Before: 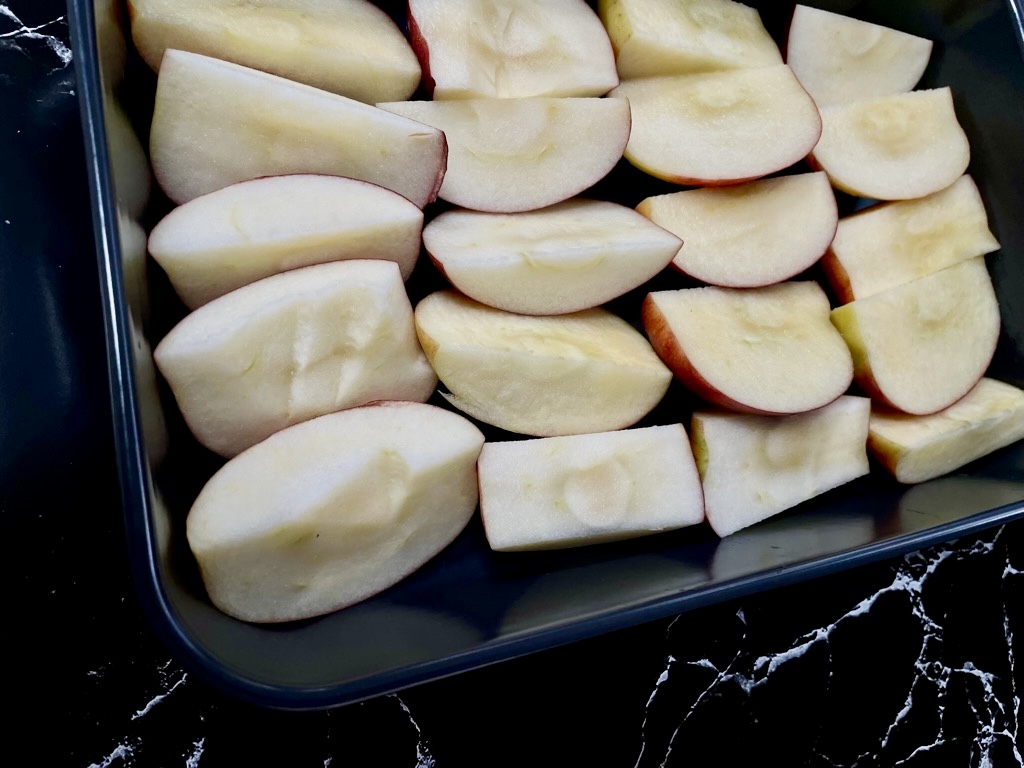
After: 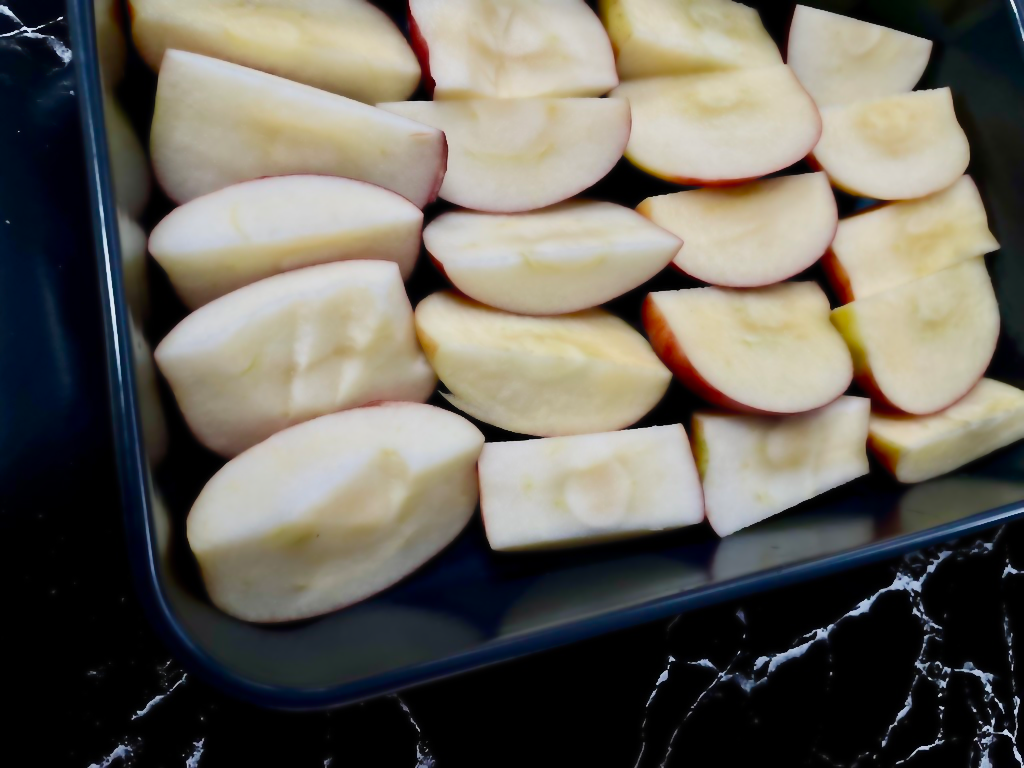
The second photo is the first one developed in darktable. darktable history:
contrast equalizer: octaves 7, y [[0.5, 0.5, 0.5, 0.515, 0.749, 0.84], [0.5 ×6], [0.5 ×6], [0, 0, 0, 0.001, 0.067, 0.262], [0 ×6]], mix -0.986
